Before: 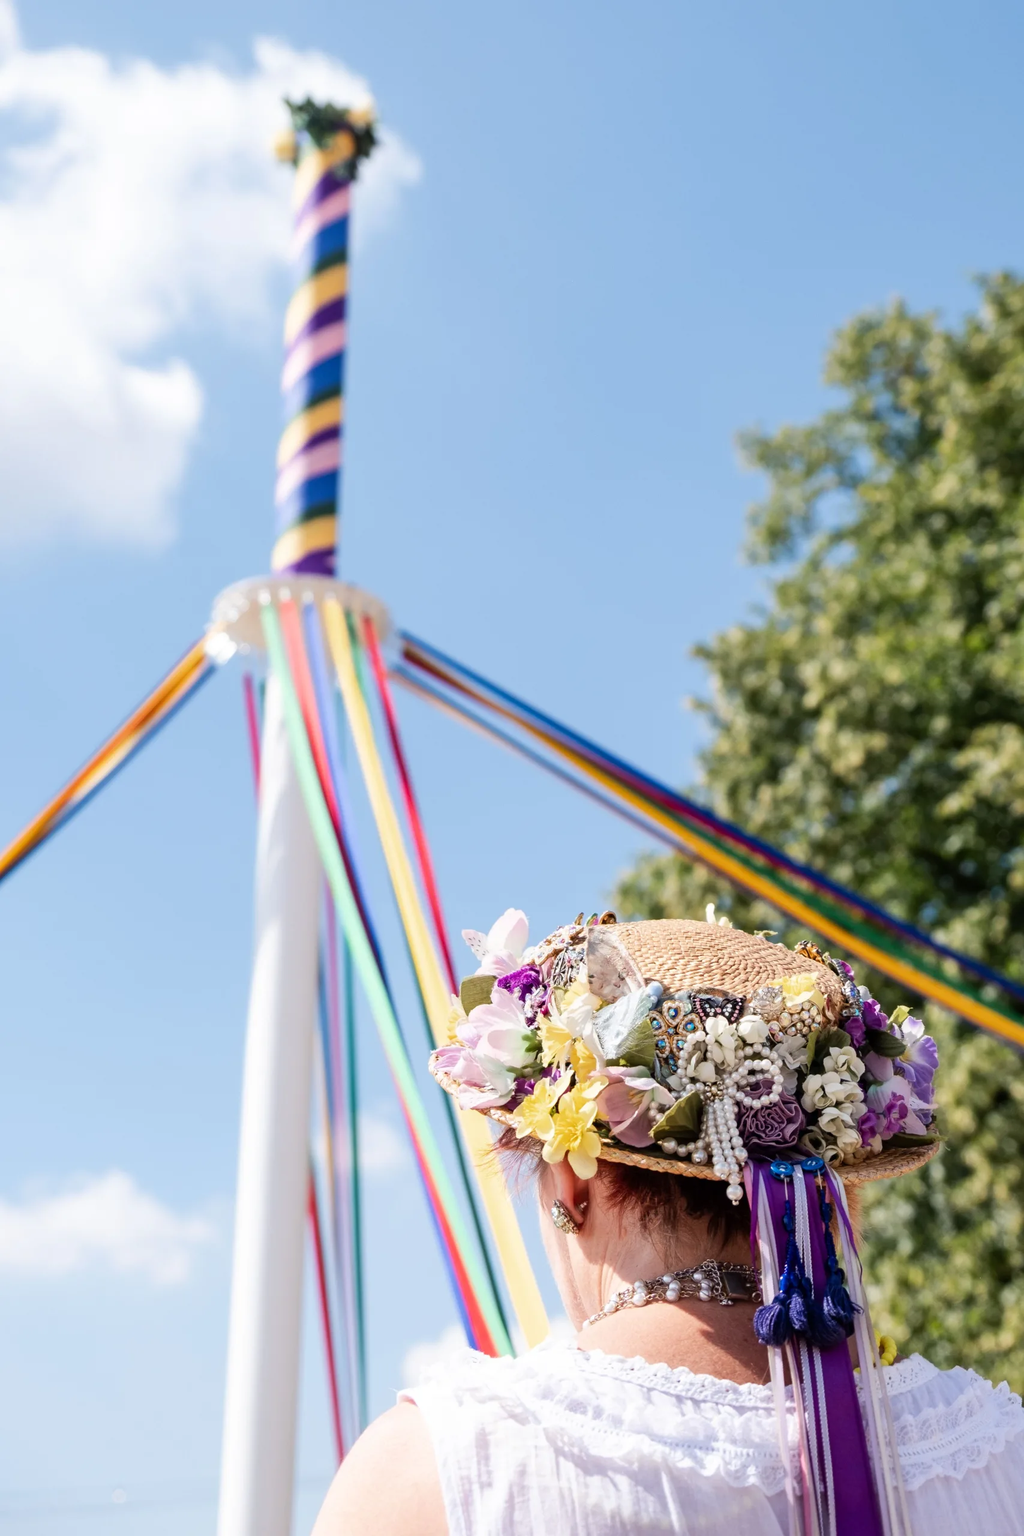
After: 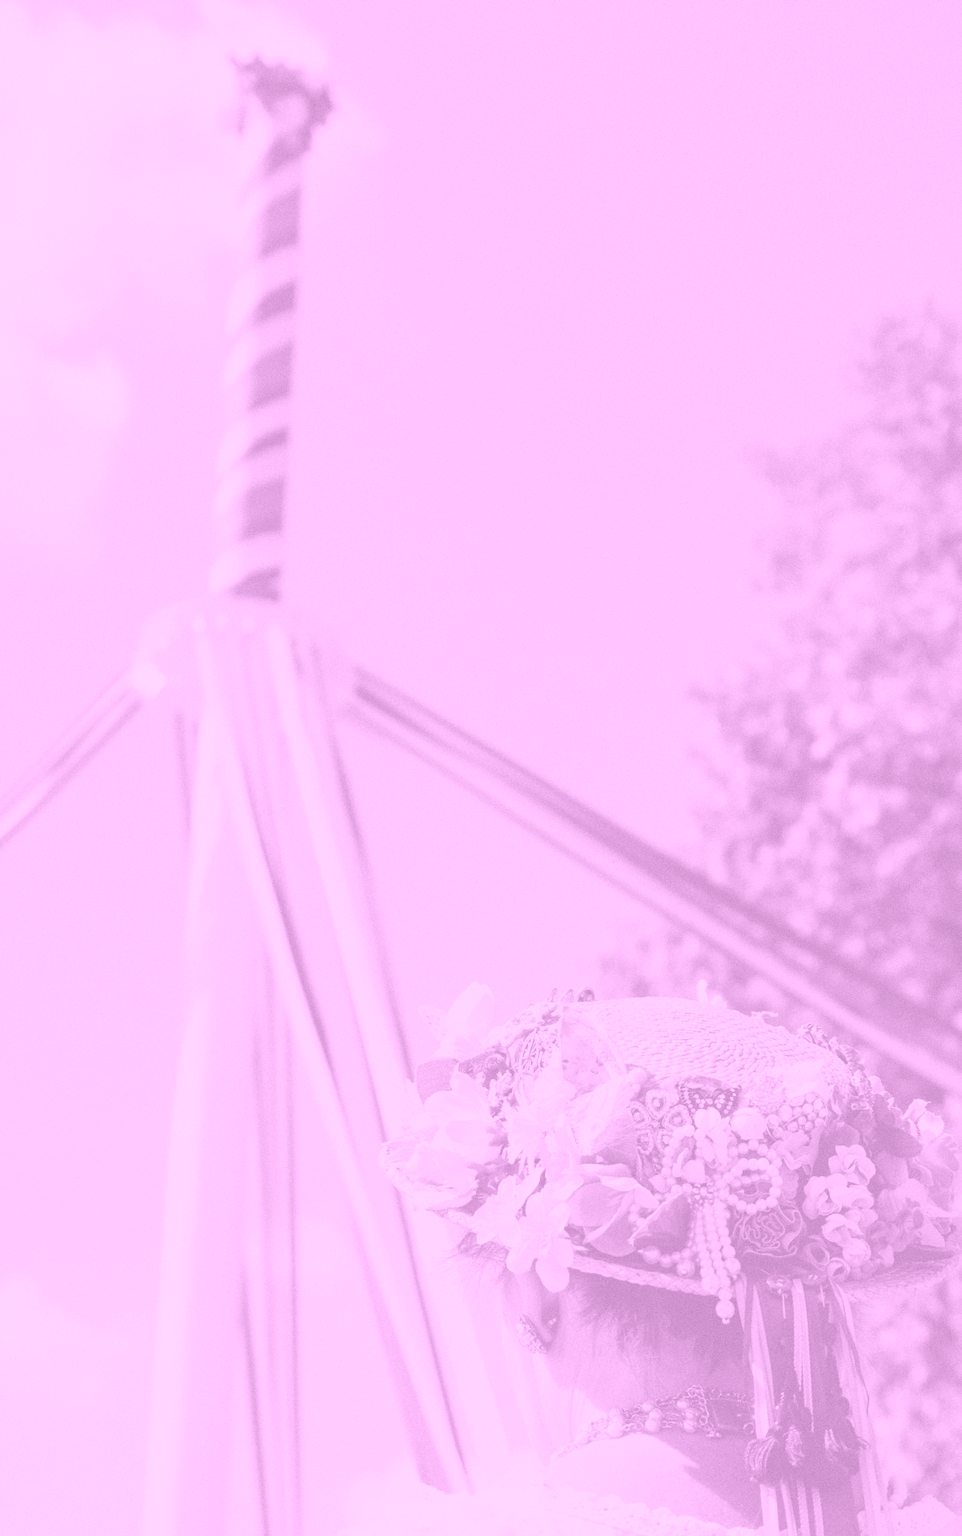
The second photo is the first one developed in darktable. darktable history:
white balance: red 0.967, blue 1.119, emerald 0.756
exposure: black level correction 0, exposure -0.721 EV, compensate highlight preservation false
velvia: strength 45%
crop: left 9.929%, top 3.475%, right 9.188%, bottom 9.529%
color calibration: illuminant custom, x 0.368, y 0.373, temperature 4330.32 K
rotate and perspective: rotation 0.8°, automatic cropping off
colorize: hue 331.2°, saturation 75%, source mix 30.28%, lightness 70.52%, version 1
grain: coarseness 0.09 ISO
